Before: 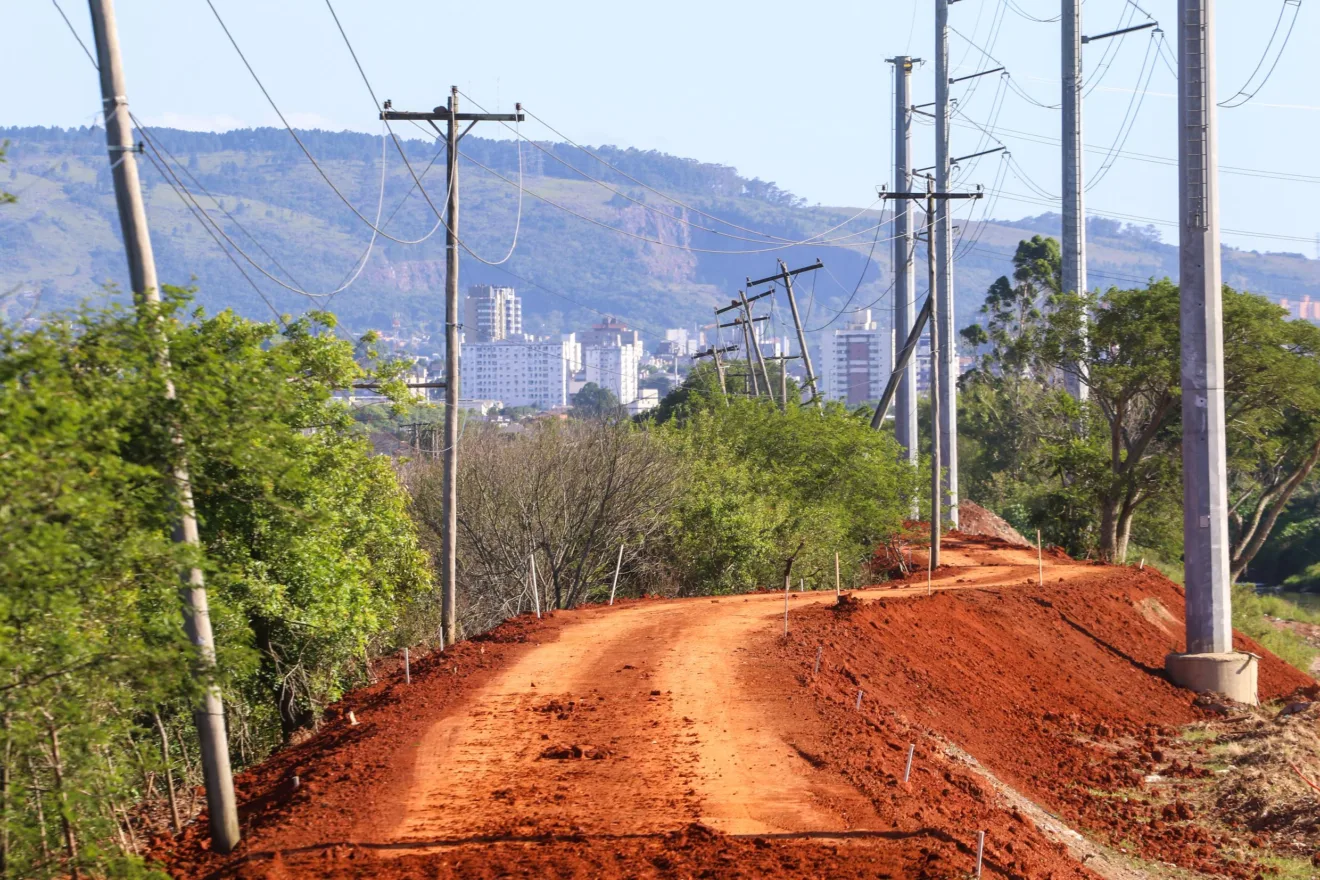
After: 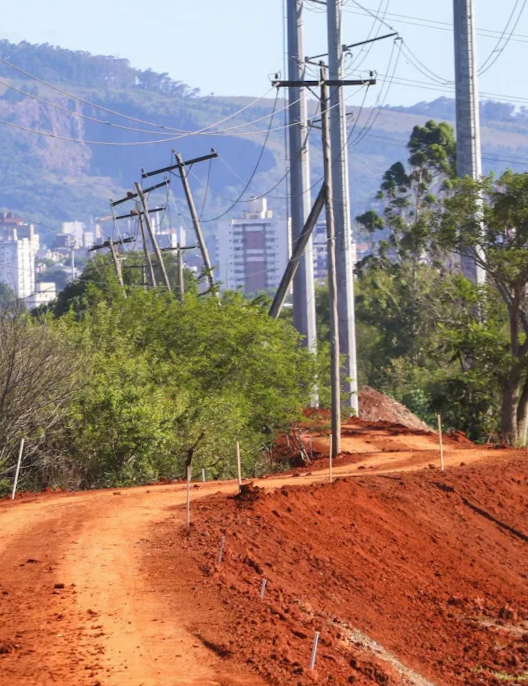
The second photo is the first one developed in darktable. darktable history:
rotate and perspective: rotation -1.24°, automatic cropping off
shadows and highlights: shadows 25, highlights -25
crop: left 45.721%, top 13.393%, right 14.118%, bottom 10.01%
